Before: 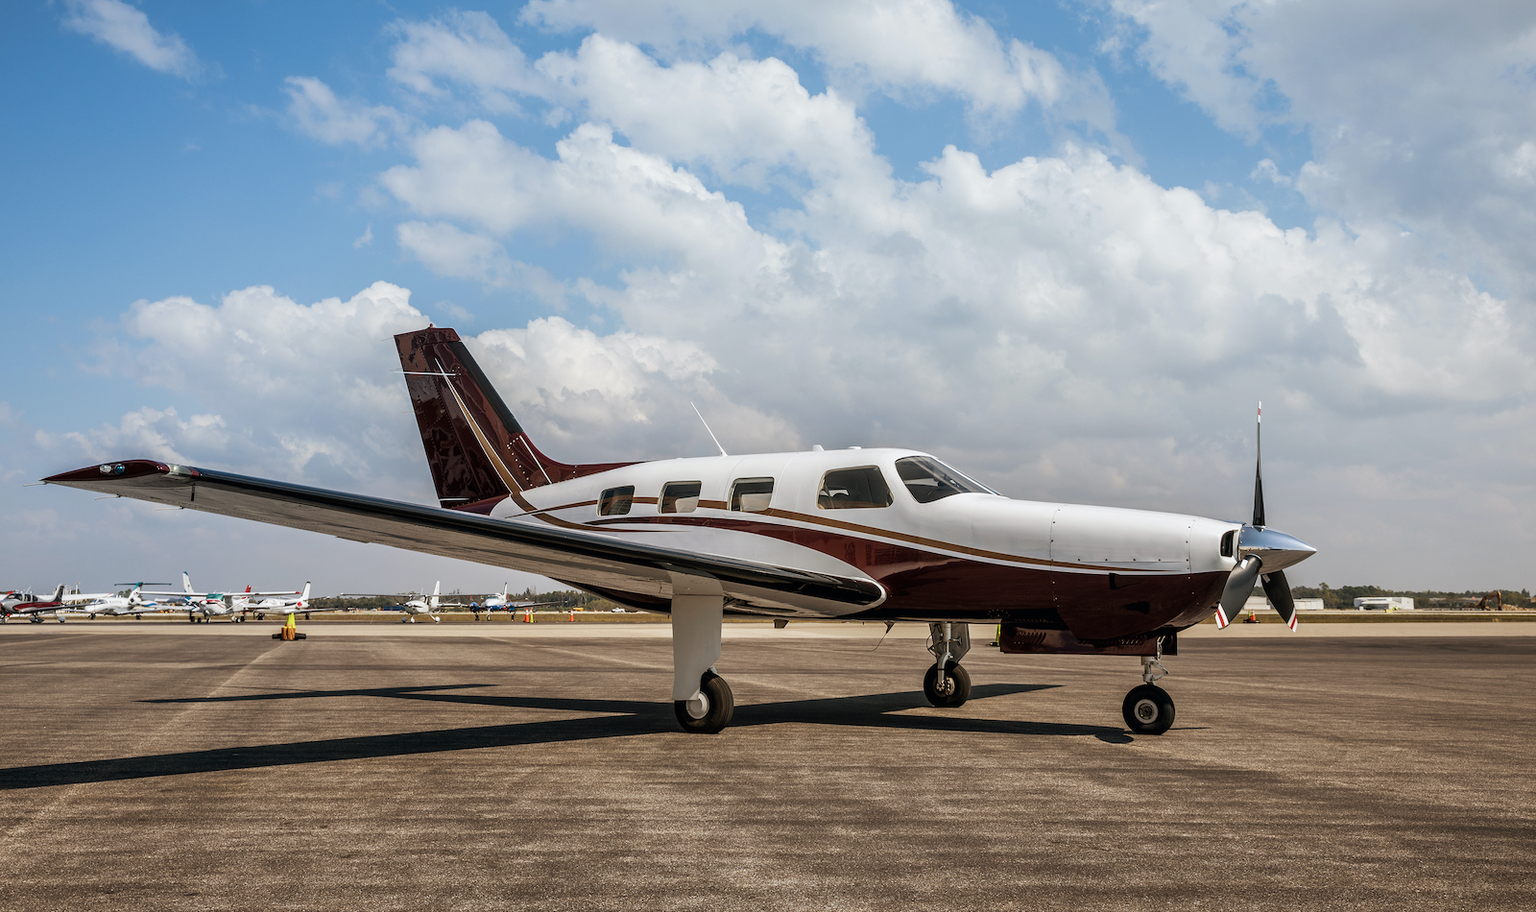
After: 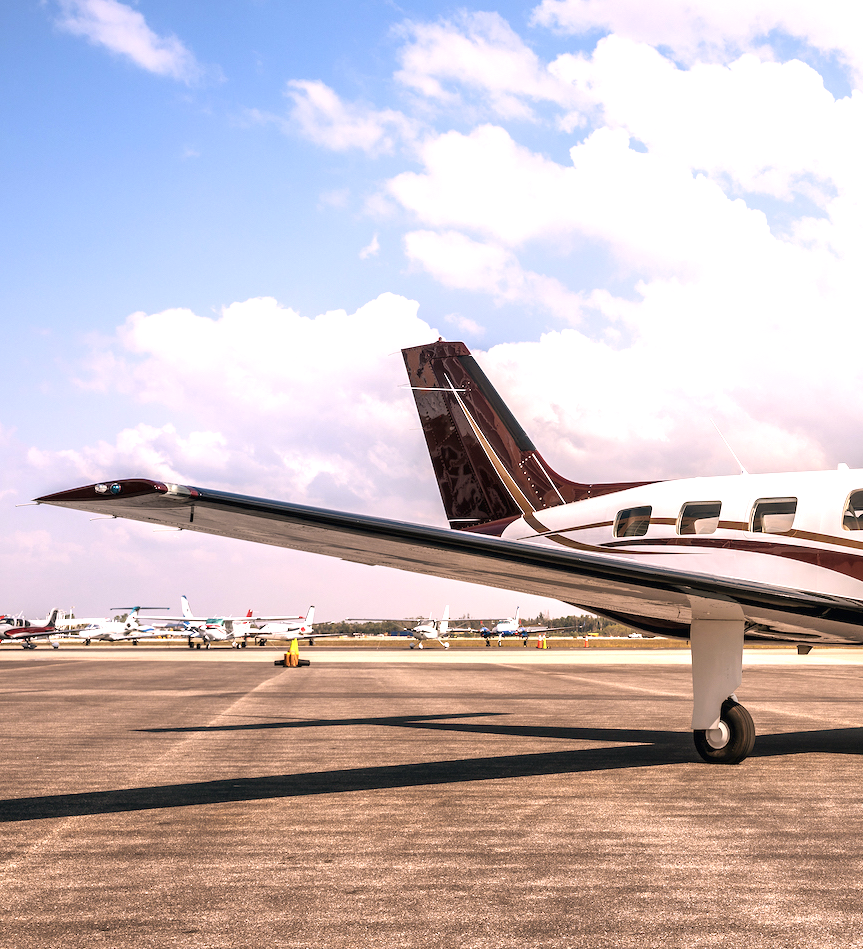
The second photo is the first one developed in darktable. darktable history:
color zones: curves: ch1 [(0.077, 0.436) (0.25, 0.5) (0.75, 0.5)]
crop: left 0.616%, right 45.442%, bottom 0.089%
exposure: black level correction 0, exposure 1.001 EV, compensate highlight preservation false
color correction: highlights a* 12.83, highlights b* 5.37
